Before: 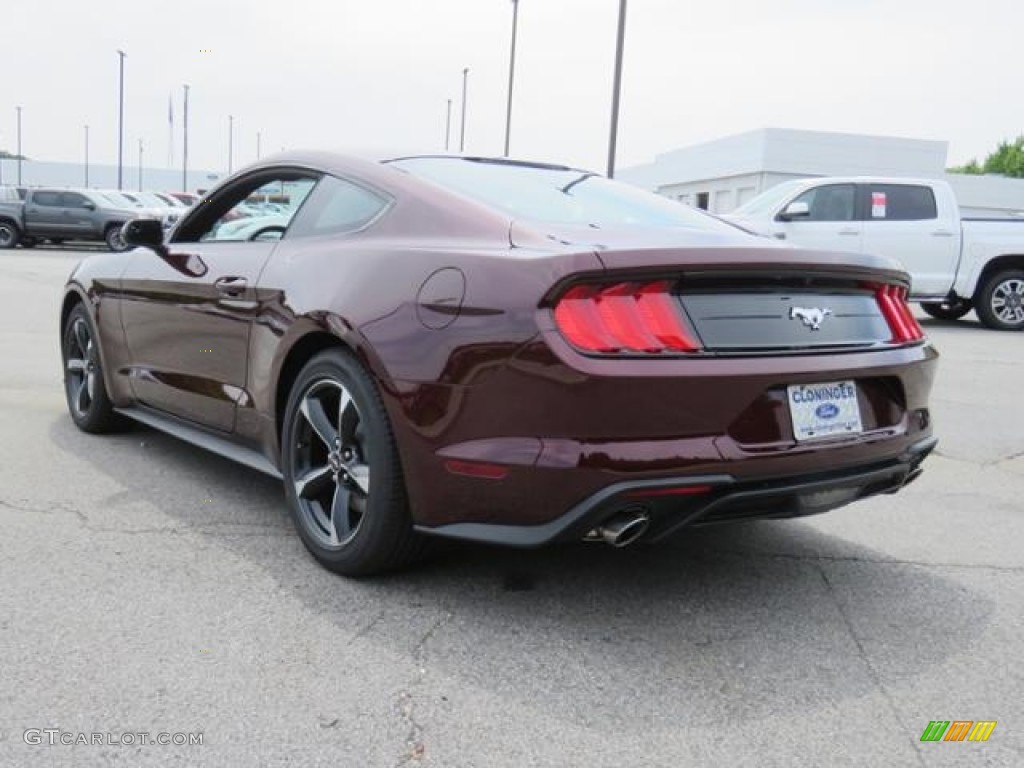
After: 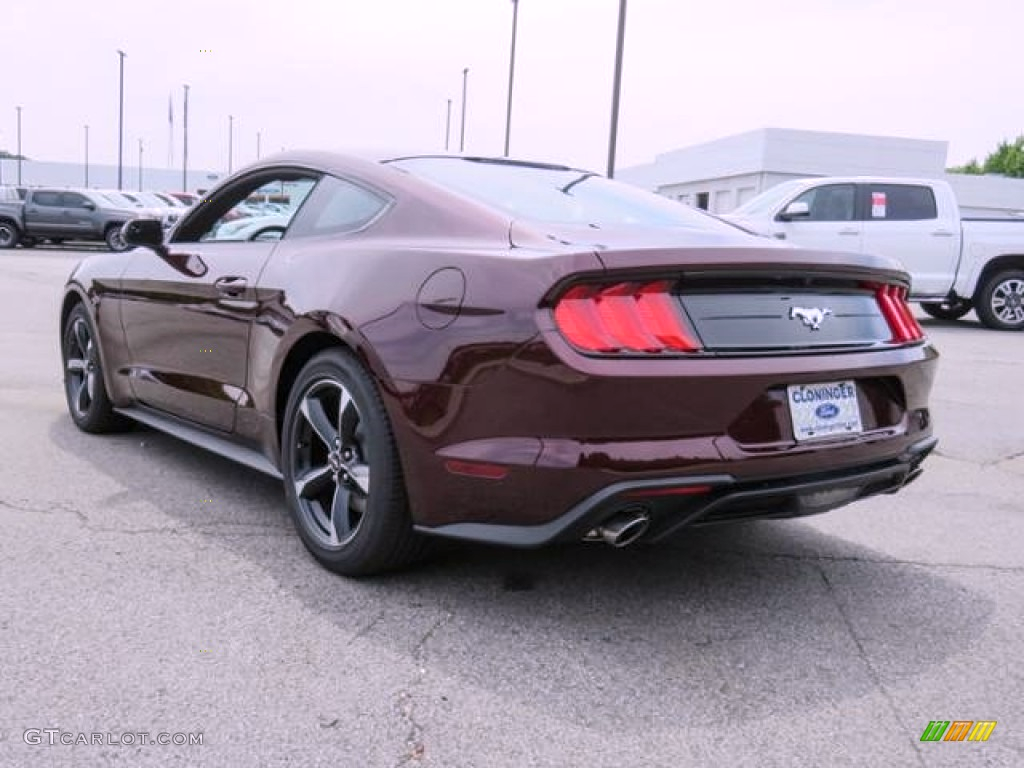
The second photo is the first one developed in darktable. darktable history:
local contrast: on, module defaults
white balance: red 1.05, blue 1.072
